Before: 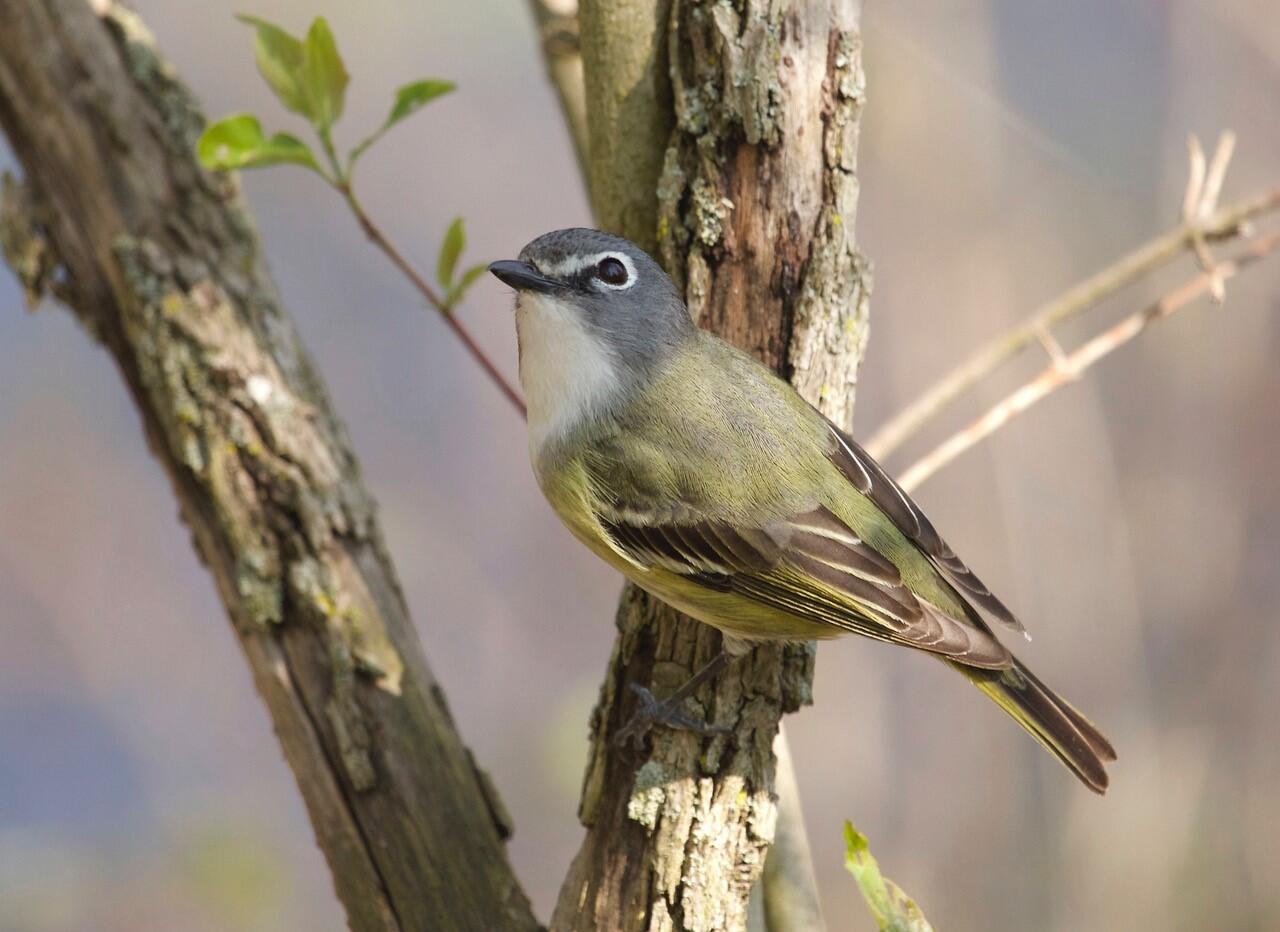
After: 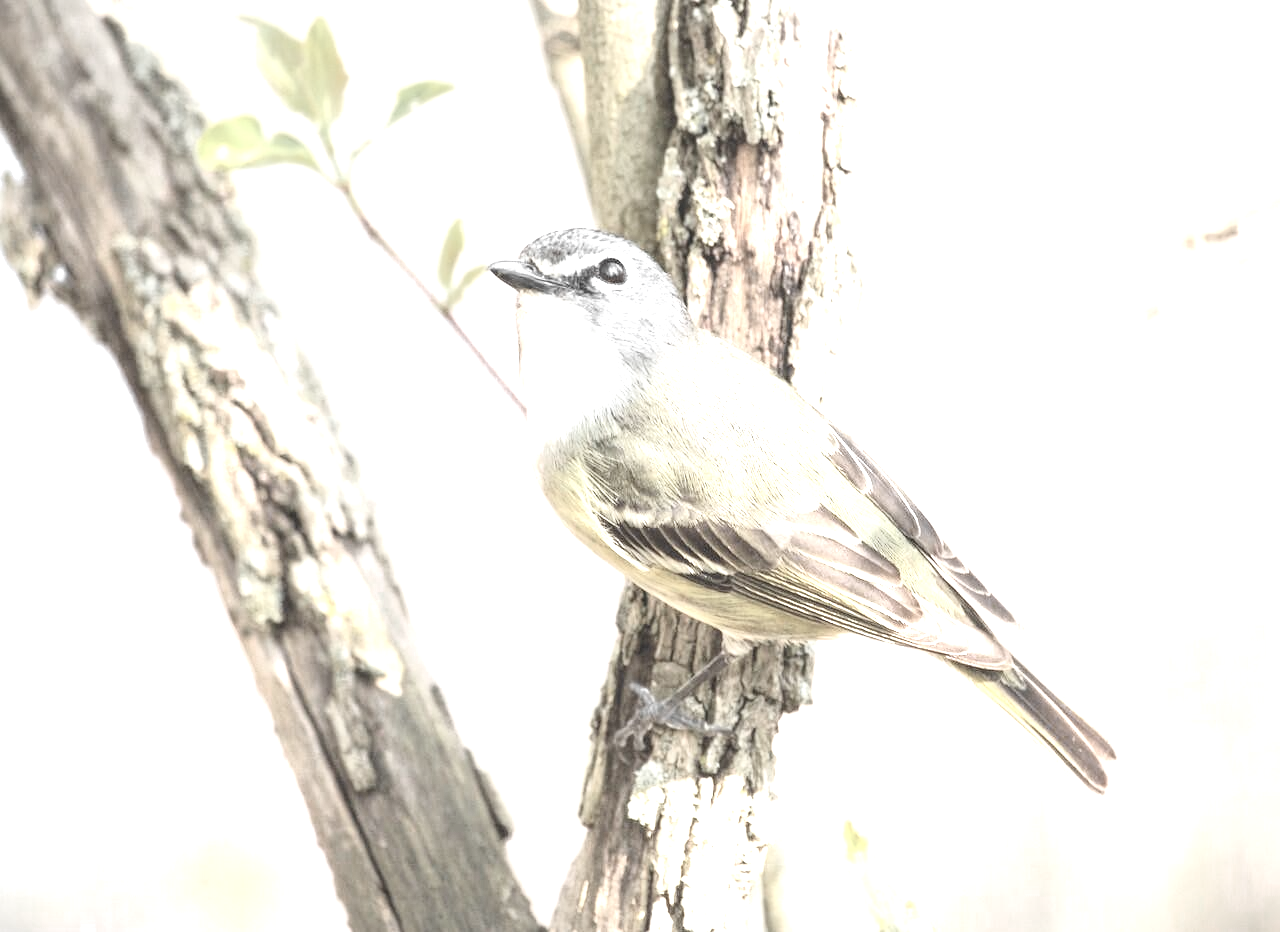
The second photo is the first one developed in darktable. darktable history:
tone equalizer: edges refinement/feathering 500, mask exposure compensation -1.57 EV, preserve details no
exposure: black level correction 0, exposure 2.376 EV, compensate highlight preservation false
color zones: curves: ch0 [(0, 0.613) (0.01, 0.613) (0.245, 0.448) (0.498, 0.529) (0.642, 0.665) (0.879, 0.777) (0.99, 0.613)]; ch1 [(0, 0.035) (0.121, 0.189) (0.259, 0.197) (0.415, 0.061) (0.589, 0.022) (0.732, 0.022) (0.857, 0.026) (0.991, 0.053)]
vignetting: fall-off start 97.53%, fall-off radius 98.86%, width/height ratio 1.369
local contrast: on, module defaults
color balance rgb: linear chroma grading › shadows -6.467%, linear chroma grading › highlights -6.121%, linear chroma grading › global chroma -10.415%, linear chroma grading › mid-tones -8.366%, perceptual saturation grading › global saturation 0.204%, perceptual brilliance grading › mid-tones 10.487%, perceptual brilliance grading › shadows 14.68%, global vibrance 9.469%
tone curve: curves: ch0 [(0, 0) (0.003, 0.003) (0.011, 0.012) (0.025, 0.027) (0.044, 0.048) (0.069, 0.076) (0.1, 0.109) (0.136, 0.148) (0.177, 0.194) (0.224, 0.245) (0.277, 0.303) (0.335, 0.366) (0.399, 0.436) (0.468, 0.511) (0.543, 0.593) (0.623, 0.681) (0.709, 0.775) (0.801, 0.875) (0.898, 0.954) (1, 1)], color space Lab, independent channels, preserve colors none
